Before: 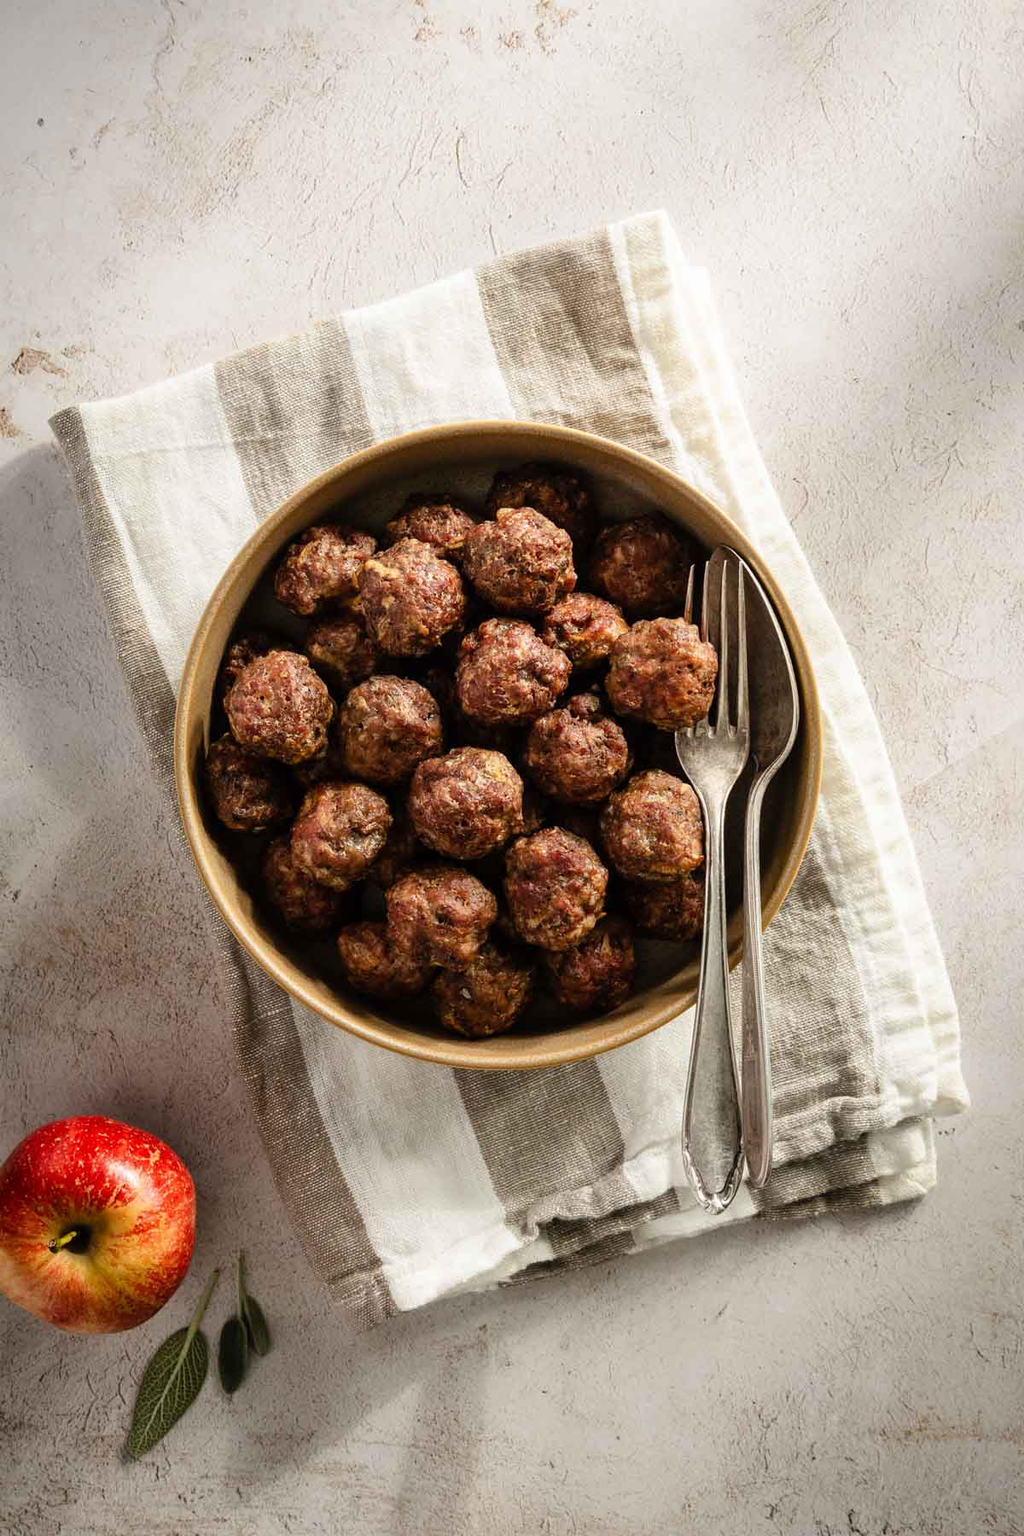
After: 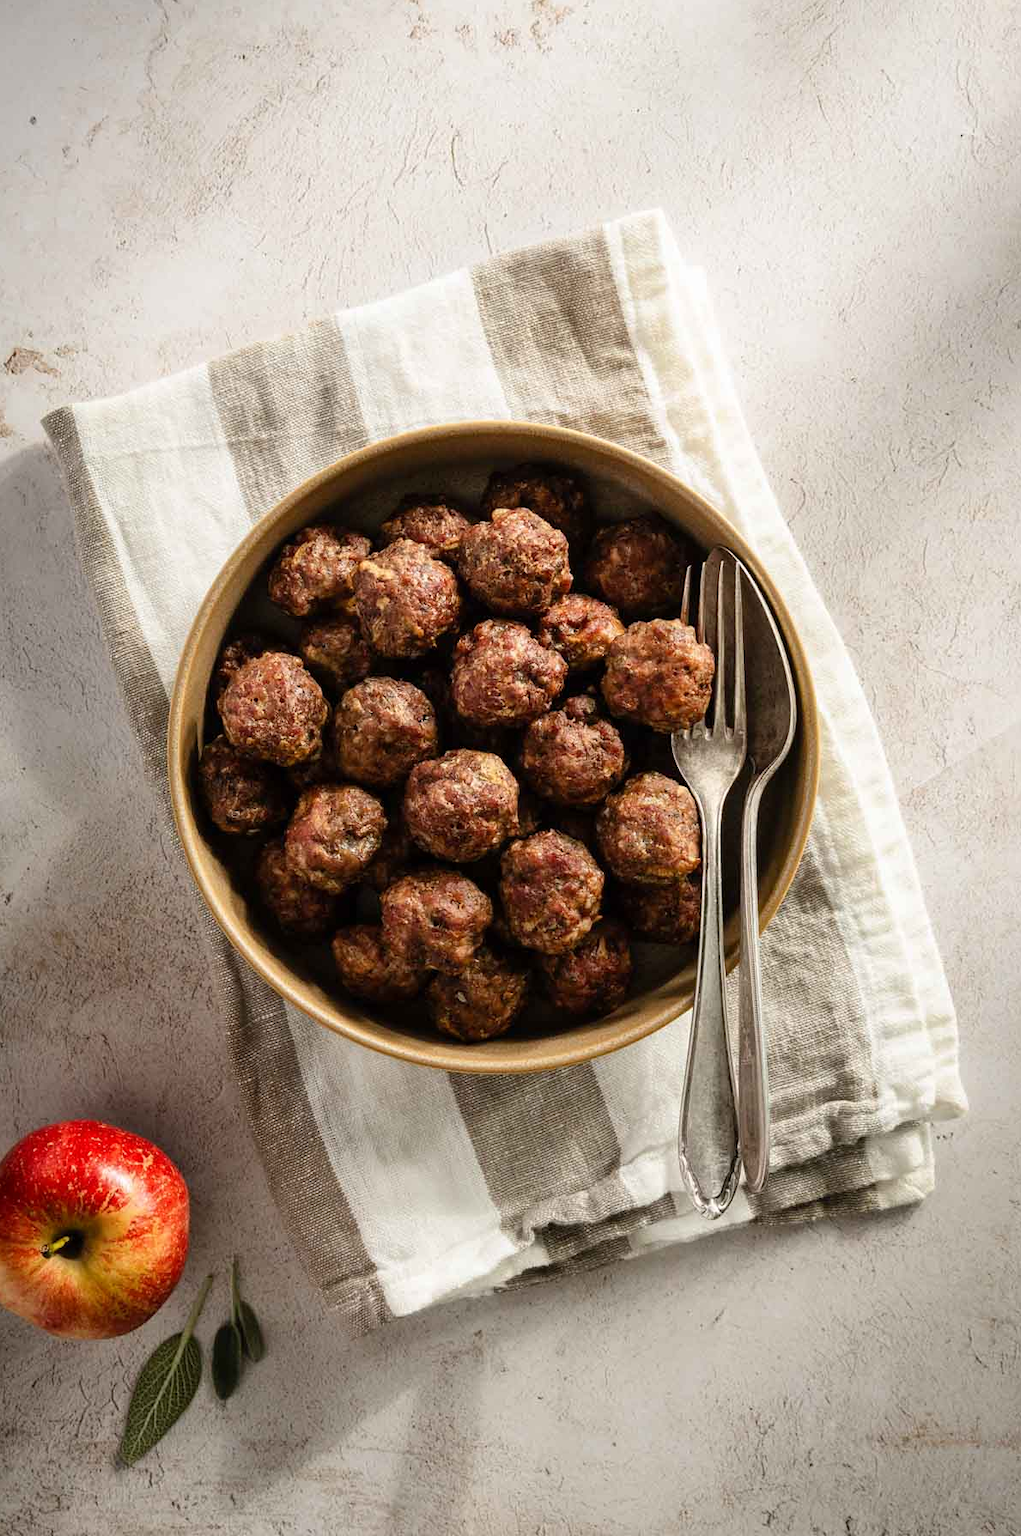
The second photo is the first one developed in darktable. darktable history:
crop and rotate: left 0.797%, top 0.2%, bottom 0.364%
